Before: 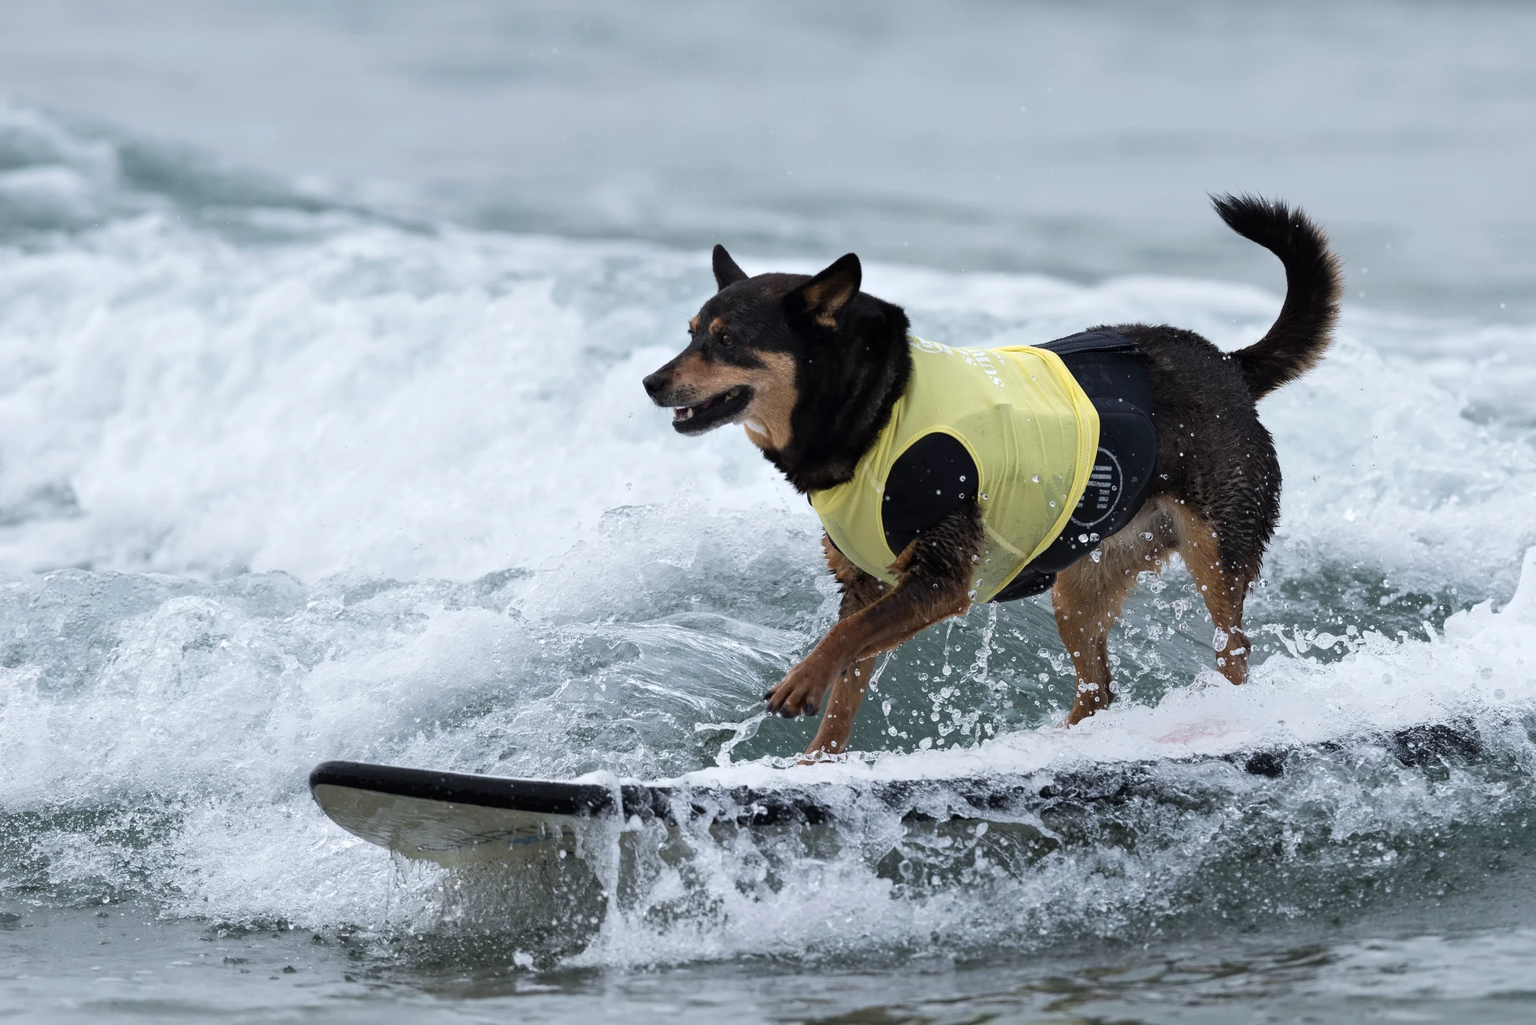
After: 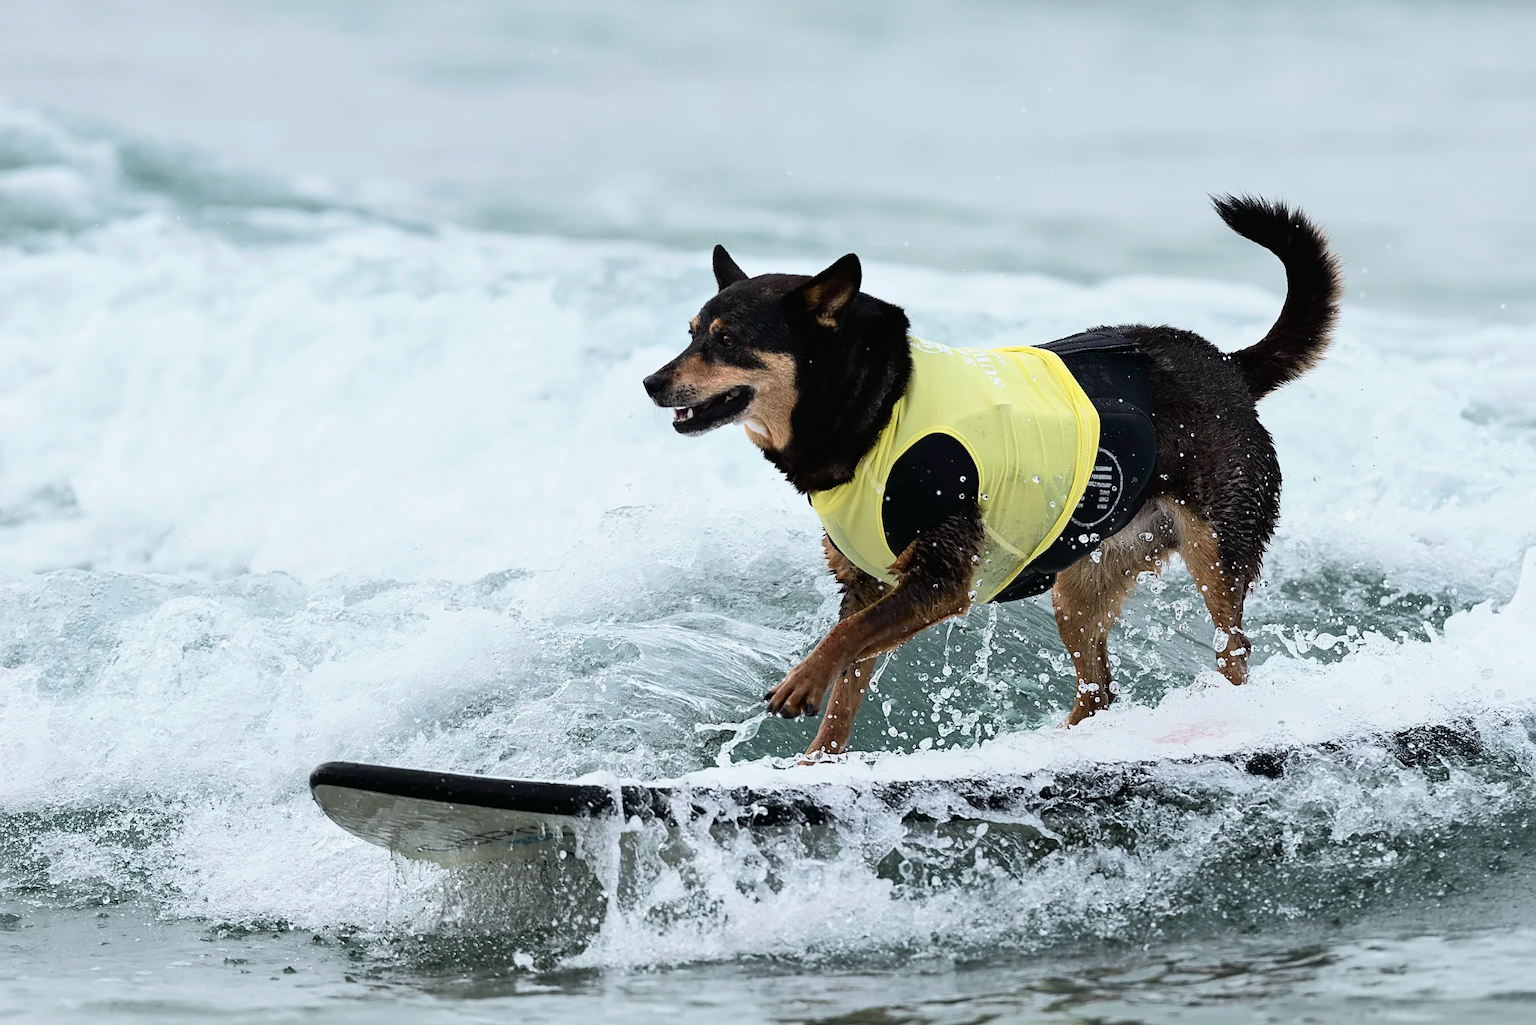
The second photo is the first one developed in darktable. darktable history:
tone curve: curves: ch0 [(0, 0.012) (0.031, 0.02) (0.12, 0.083) (0.193, 0.171) (0.277, 0.279) (0.45, 0.52) (0.568, 0.676) (0.678, 0.777) (0.875, 0.92) (1, 0.965)]; ch1 [(0, 0) (0.243, 0.245) (0.402, 0.41) (0.493, 0.486) (0.508, 0.507) (0.531, 0.53) (0.551, 0.564) (0.646, 0.672) (0.694, 0.732) (1, 1)]; ch2 [(0, 0) (0.249, 0.216) (0.356, 0.343) (0.424, 0.442) (0.476, 0.482) (0.498, 0.502) (0.517, 0.517) (0.532, 0.545) (0.562, 0.575) (0.614, 0.644) (0.706, 0.748) (0.808, 0.809) (0.991, 0.968)], color space Lab, independent channels
sharpen: on, module defaults
